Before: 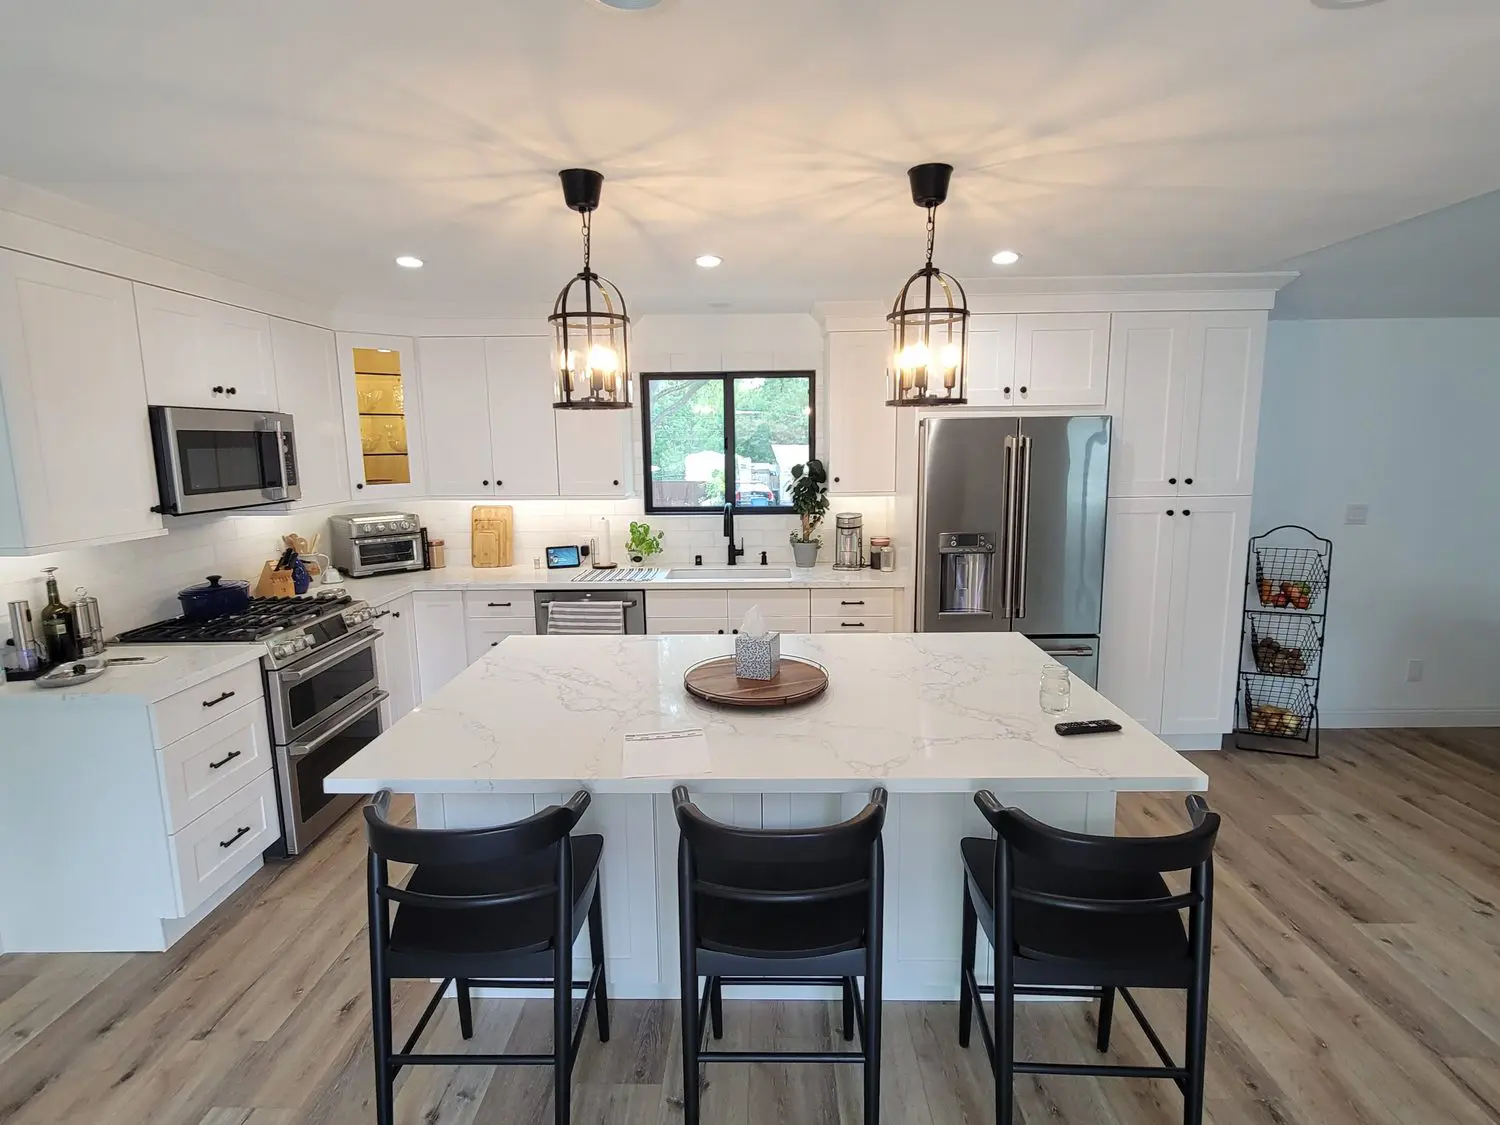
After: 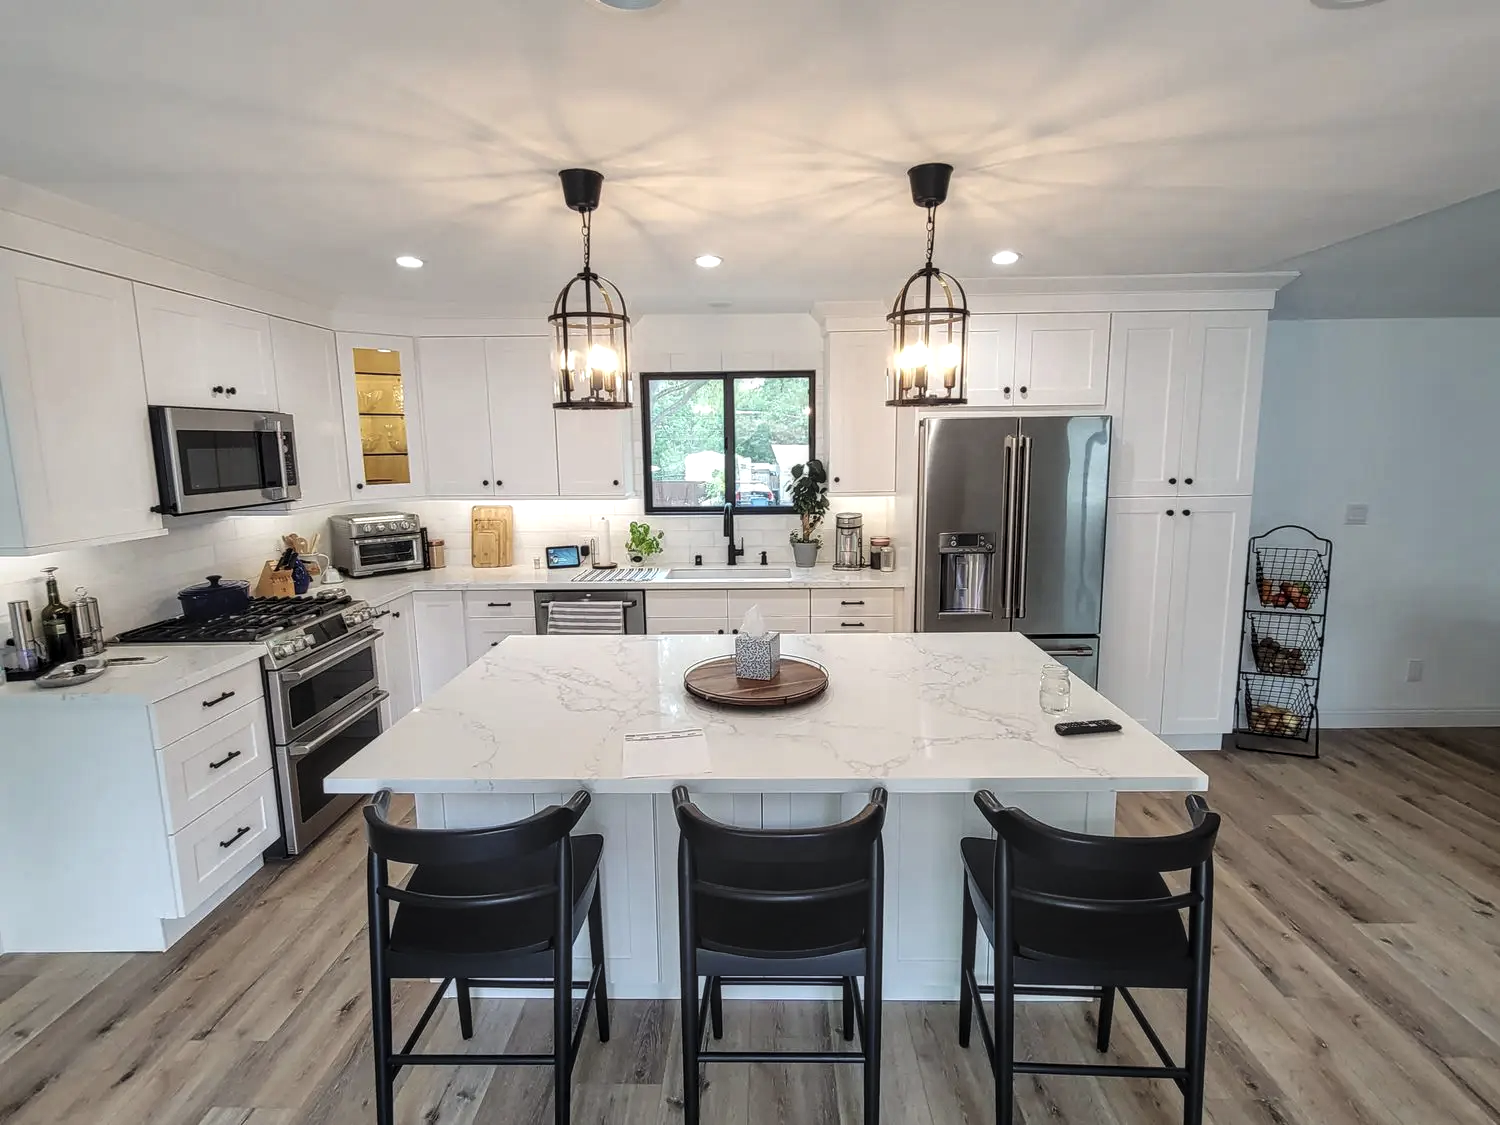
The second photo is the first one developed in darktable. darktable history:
local contrast: highlights 60%, shadows 60%, detail 160%
color balance: lift [1.01, 1, 1, 1], gamma [1.097, 1, 1, 1], gain [0.85, 1, 1, 1]
